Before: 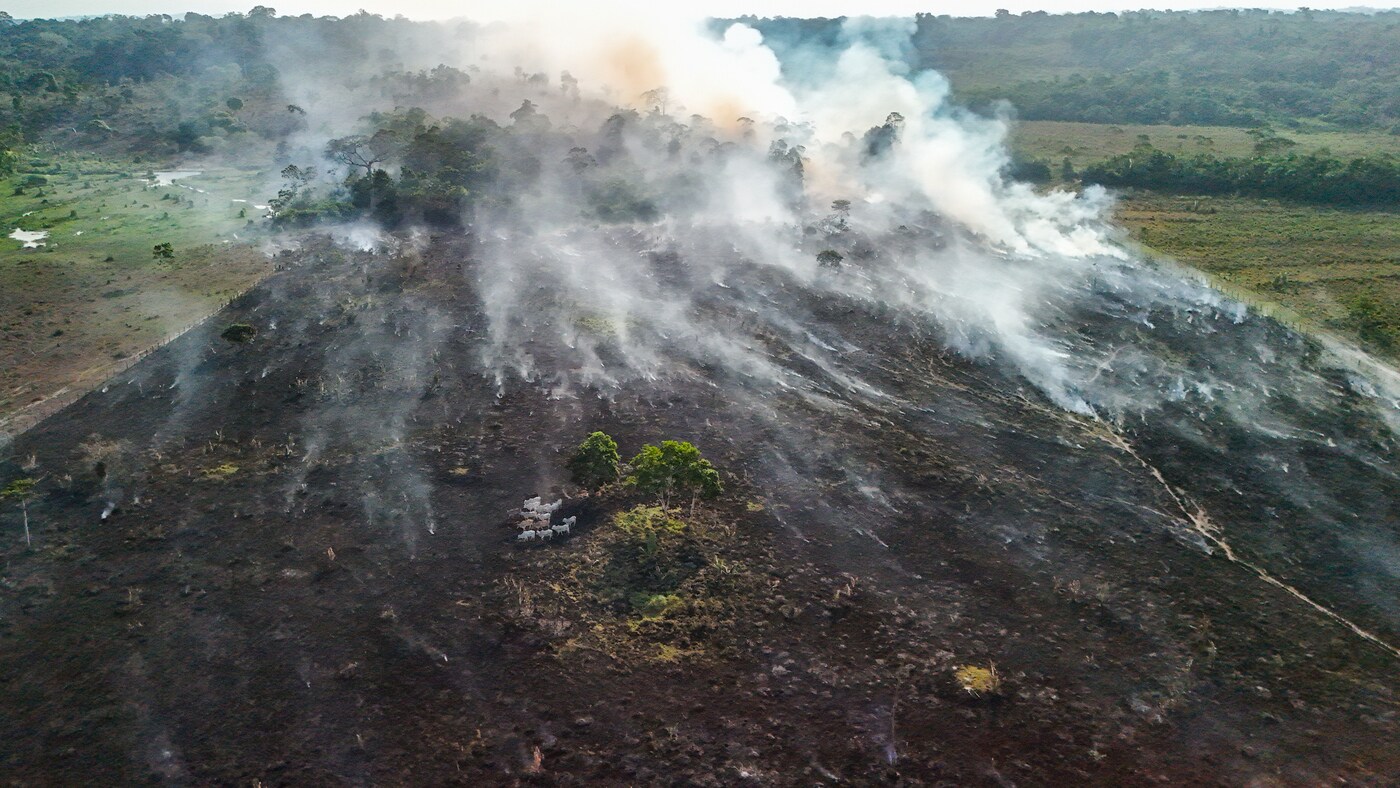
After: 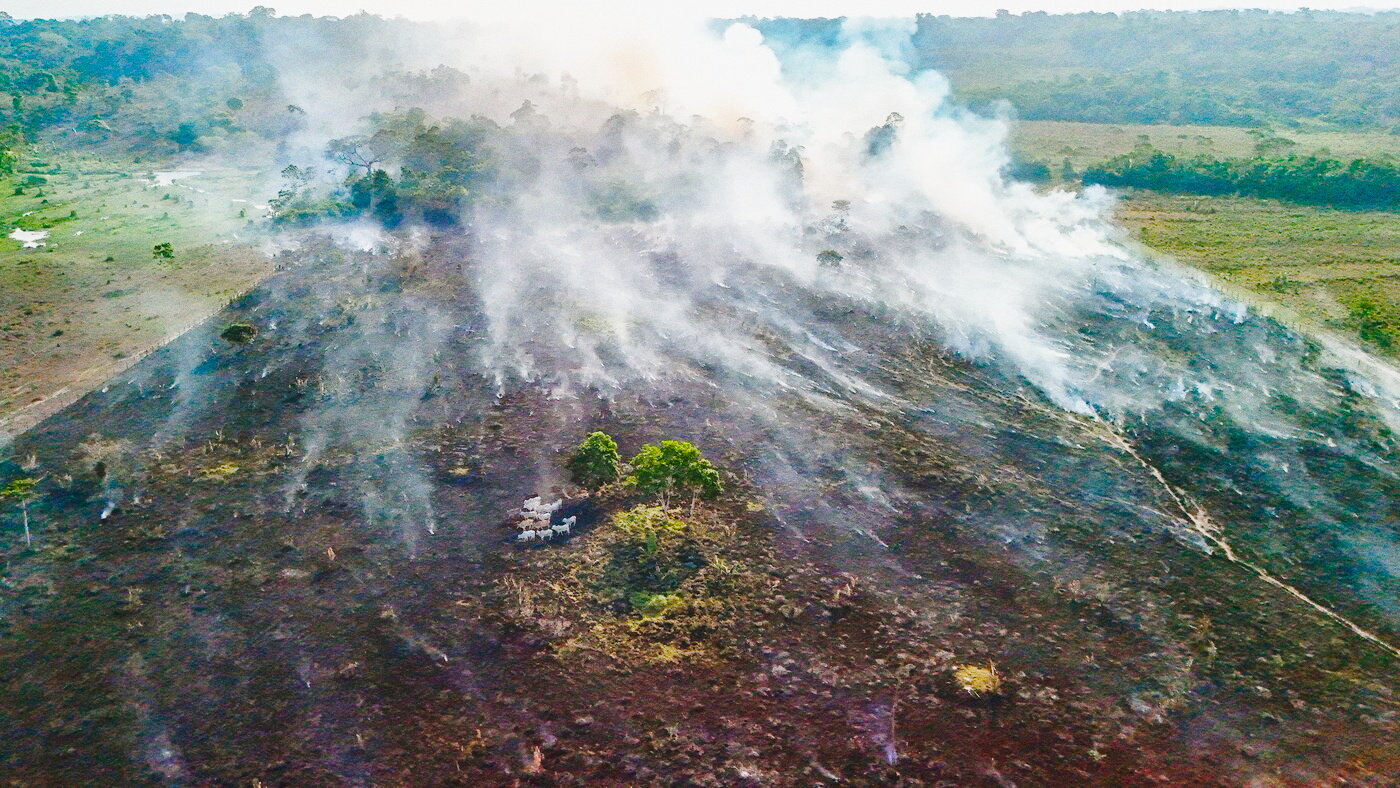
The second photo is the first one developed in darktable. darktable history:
base curve: curves: ch0 [(0, 0) (0.032, 0.037) (0.105, 0.228) (0.435, 0.76) (0.856, 0.983) (1, 1)], preserve colors none
color balance rgb: shadows lift › chroma 1%, shadows lift › hue 113°, highlights gain › chroma 0.2%, highlights gain › hue 333°, perceptual saturation grading › global saturation 20%, perceptual saturation grading › highlights -50%, perceptual saturation grading › shadows 25%, contrast -20%
color zones: curves: ch1 [(0.25, 0.5) (0.747, 0.71)]
grain: coarseness 0.09 ISO
